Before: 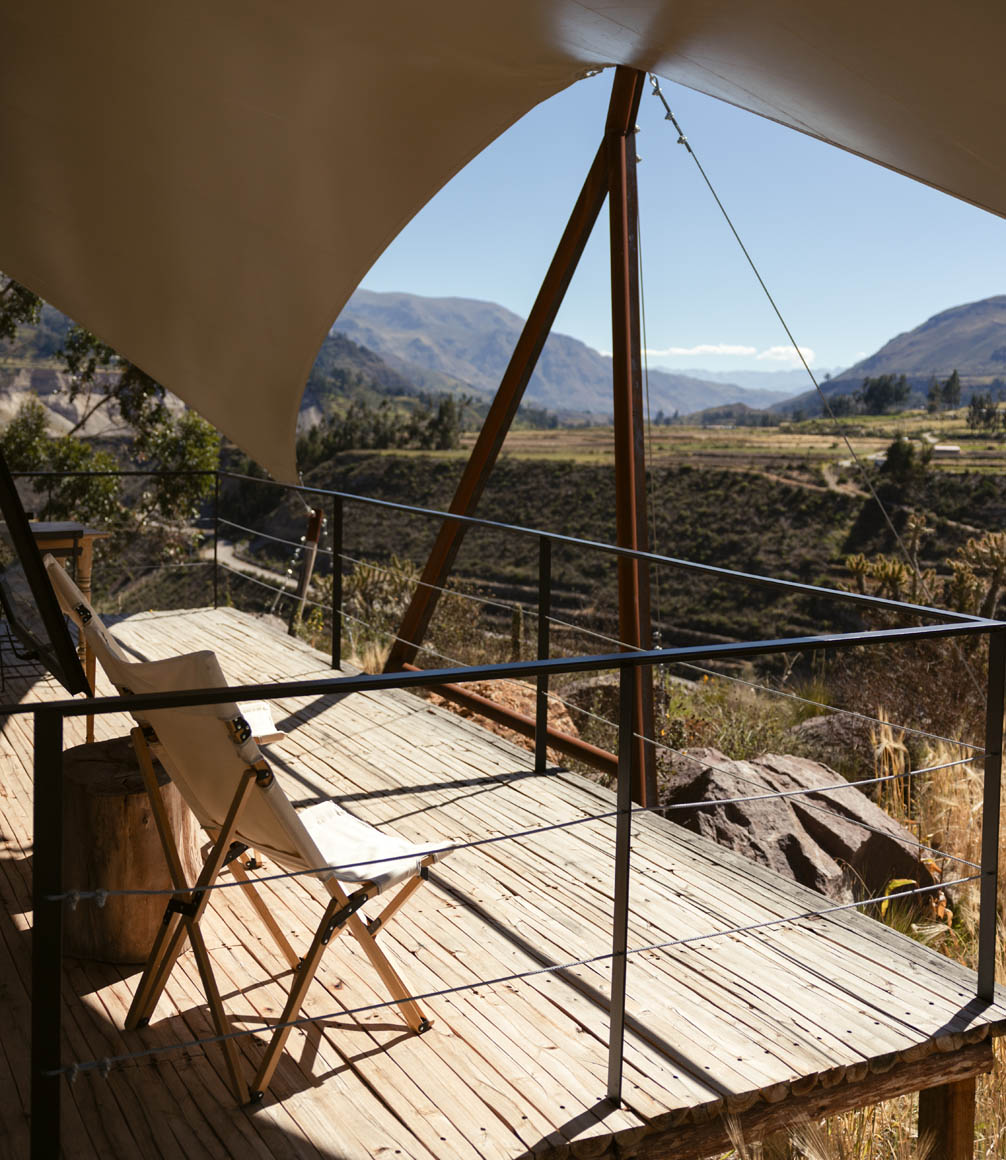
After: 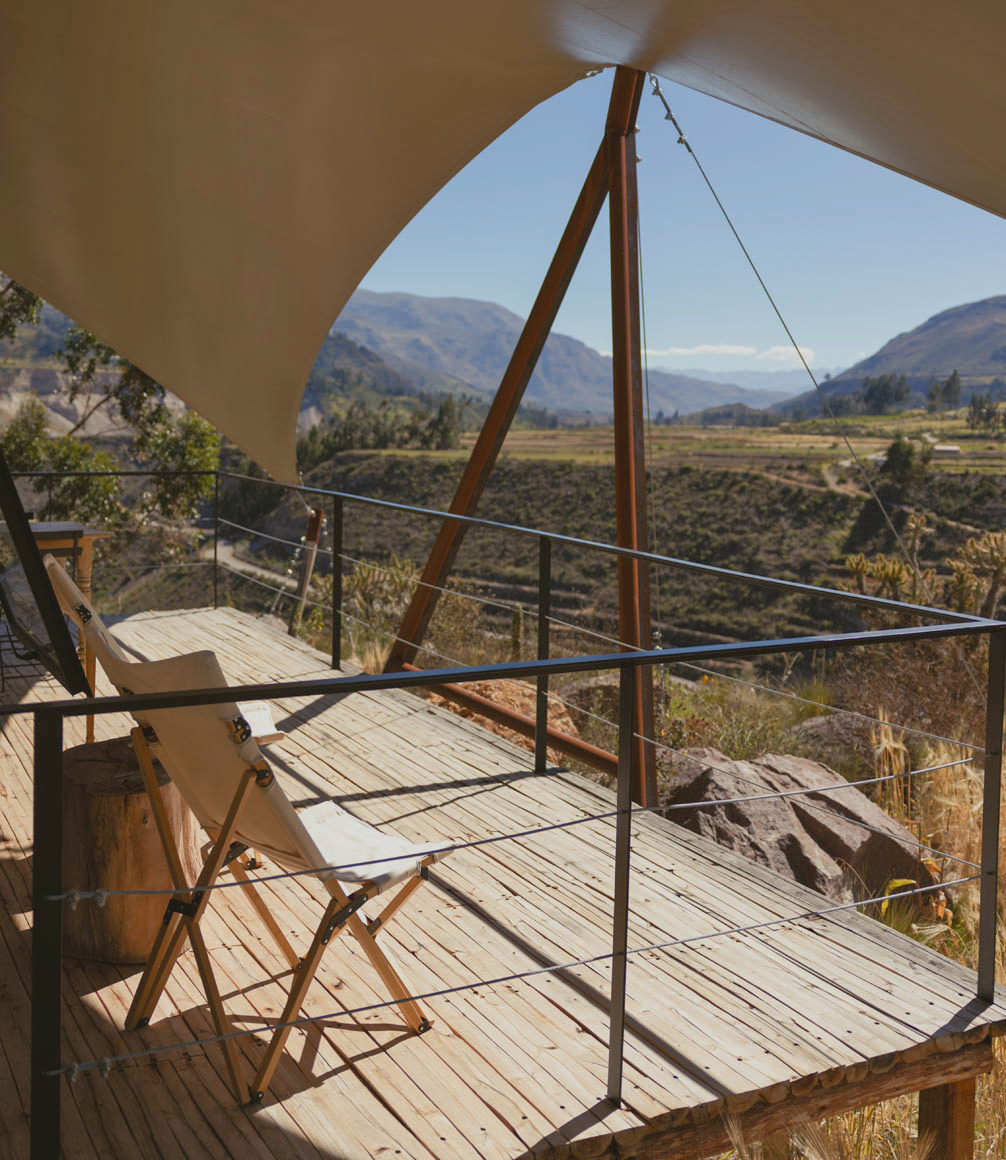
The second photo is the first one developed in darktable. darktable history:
tone equalizer: -8 EV -0.002 EV, -7 EV 0.022 EV, -6 EV -0.006 EV, -5 EV 0.004 EV, -4 EV -0.051 EV, -3 EV -0.238 EV, -2 EV -0.633 EV, -1 EV -1 EV, +0 EV -0.965 EV
exposure: exposure 0.606 EV, compensate highlight preservation false
contrast brightness saturation: contrast -0.102, brightness 0.041, saturation 0.078
